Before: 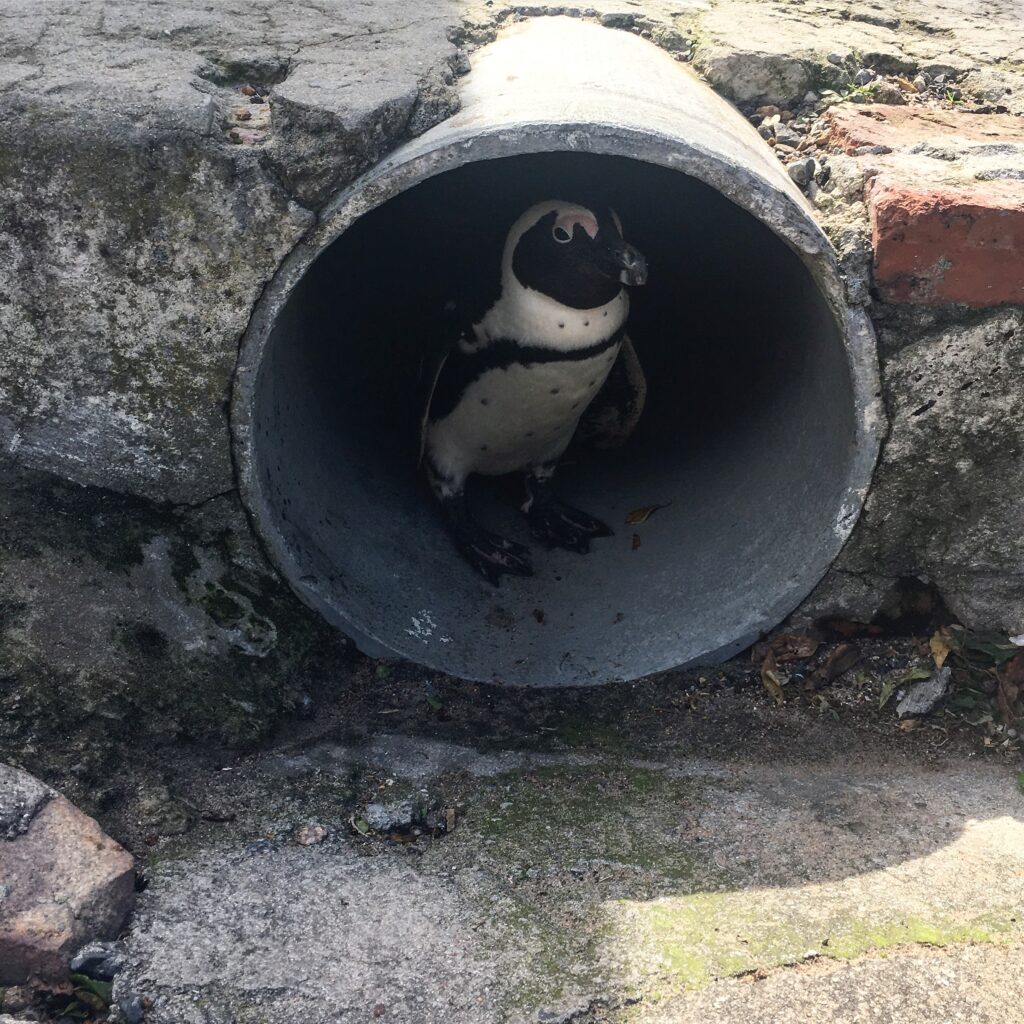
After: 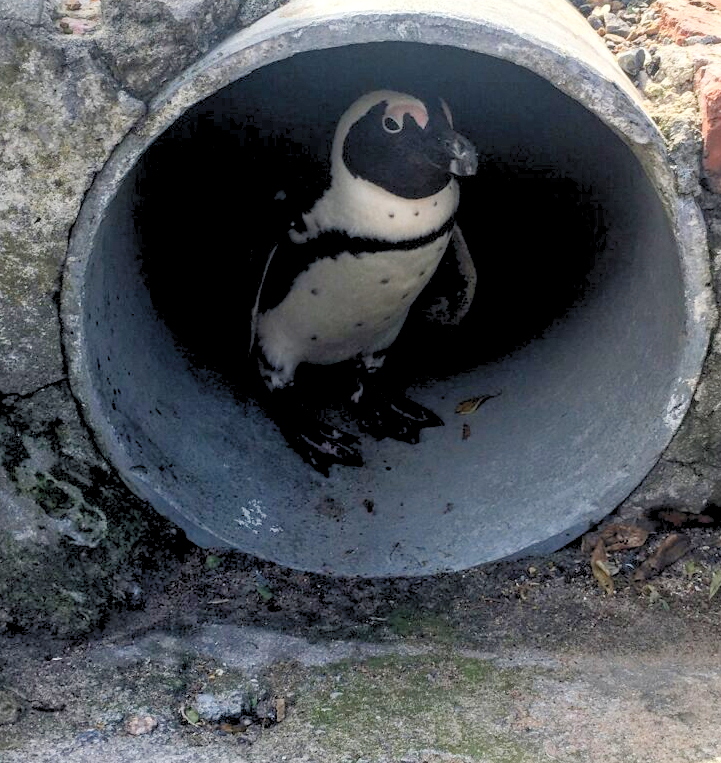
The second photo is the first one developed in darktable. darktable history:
crop and rotate: left 16.602%, top 10.798%, right 12.965%, bottom 14.618%
levels: levels [0.072, 0.414, 0.976]
